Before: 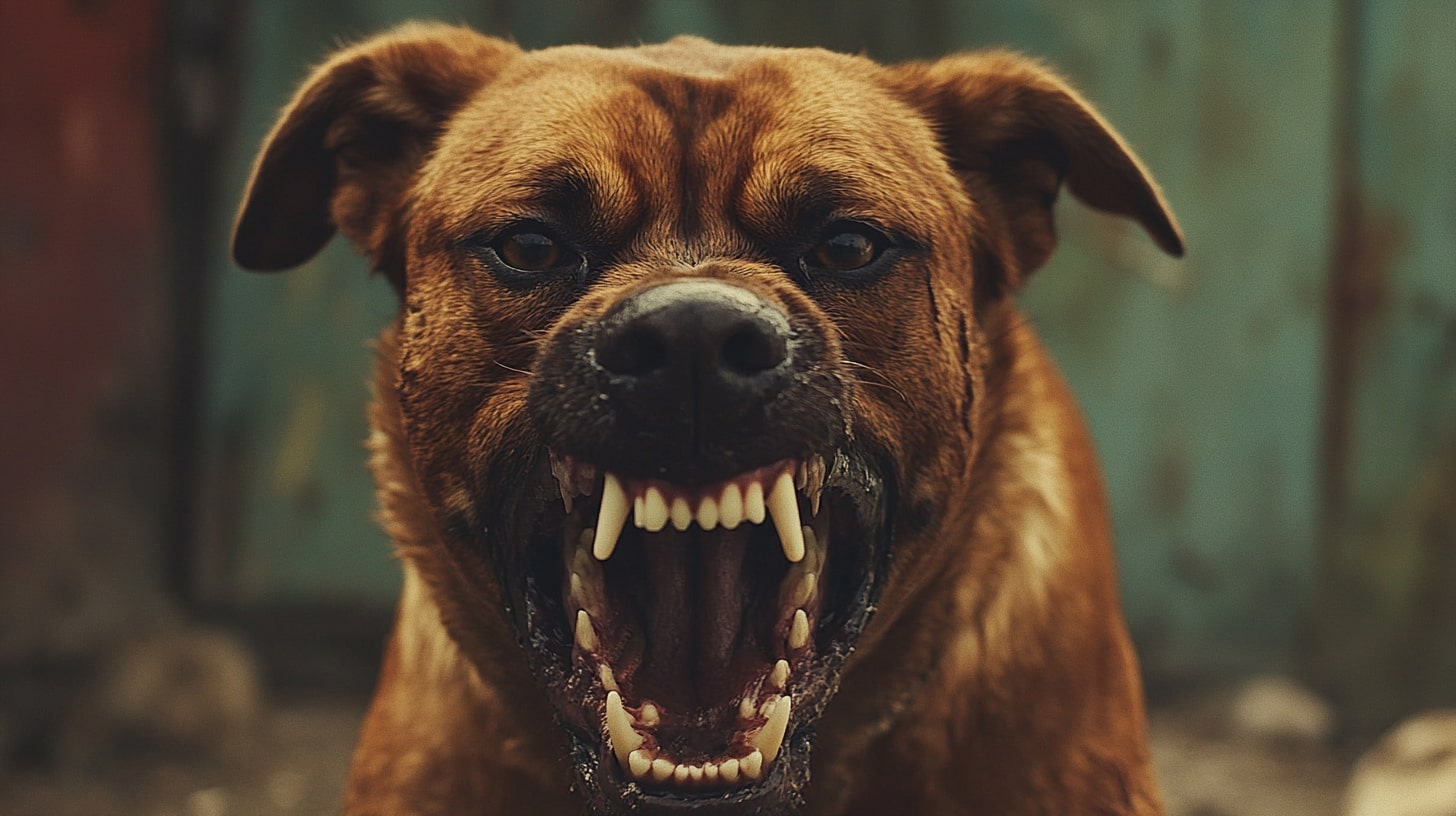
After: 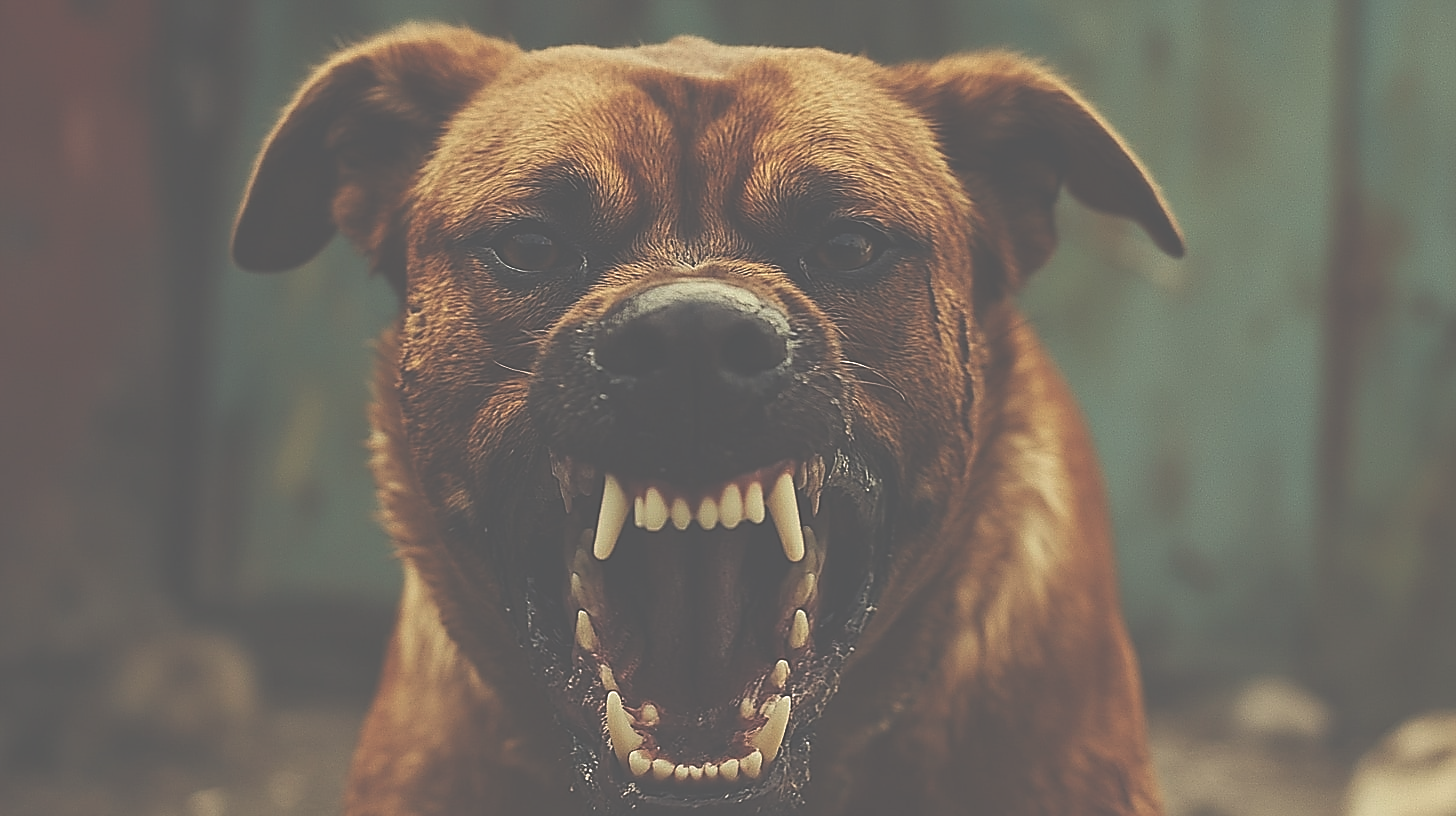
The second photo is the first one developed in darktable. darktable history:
exposure: black level correction -0.087, compensate highlight preservation false
sharpen: radius 1.4, amount 1.25, threshold 0.7
